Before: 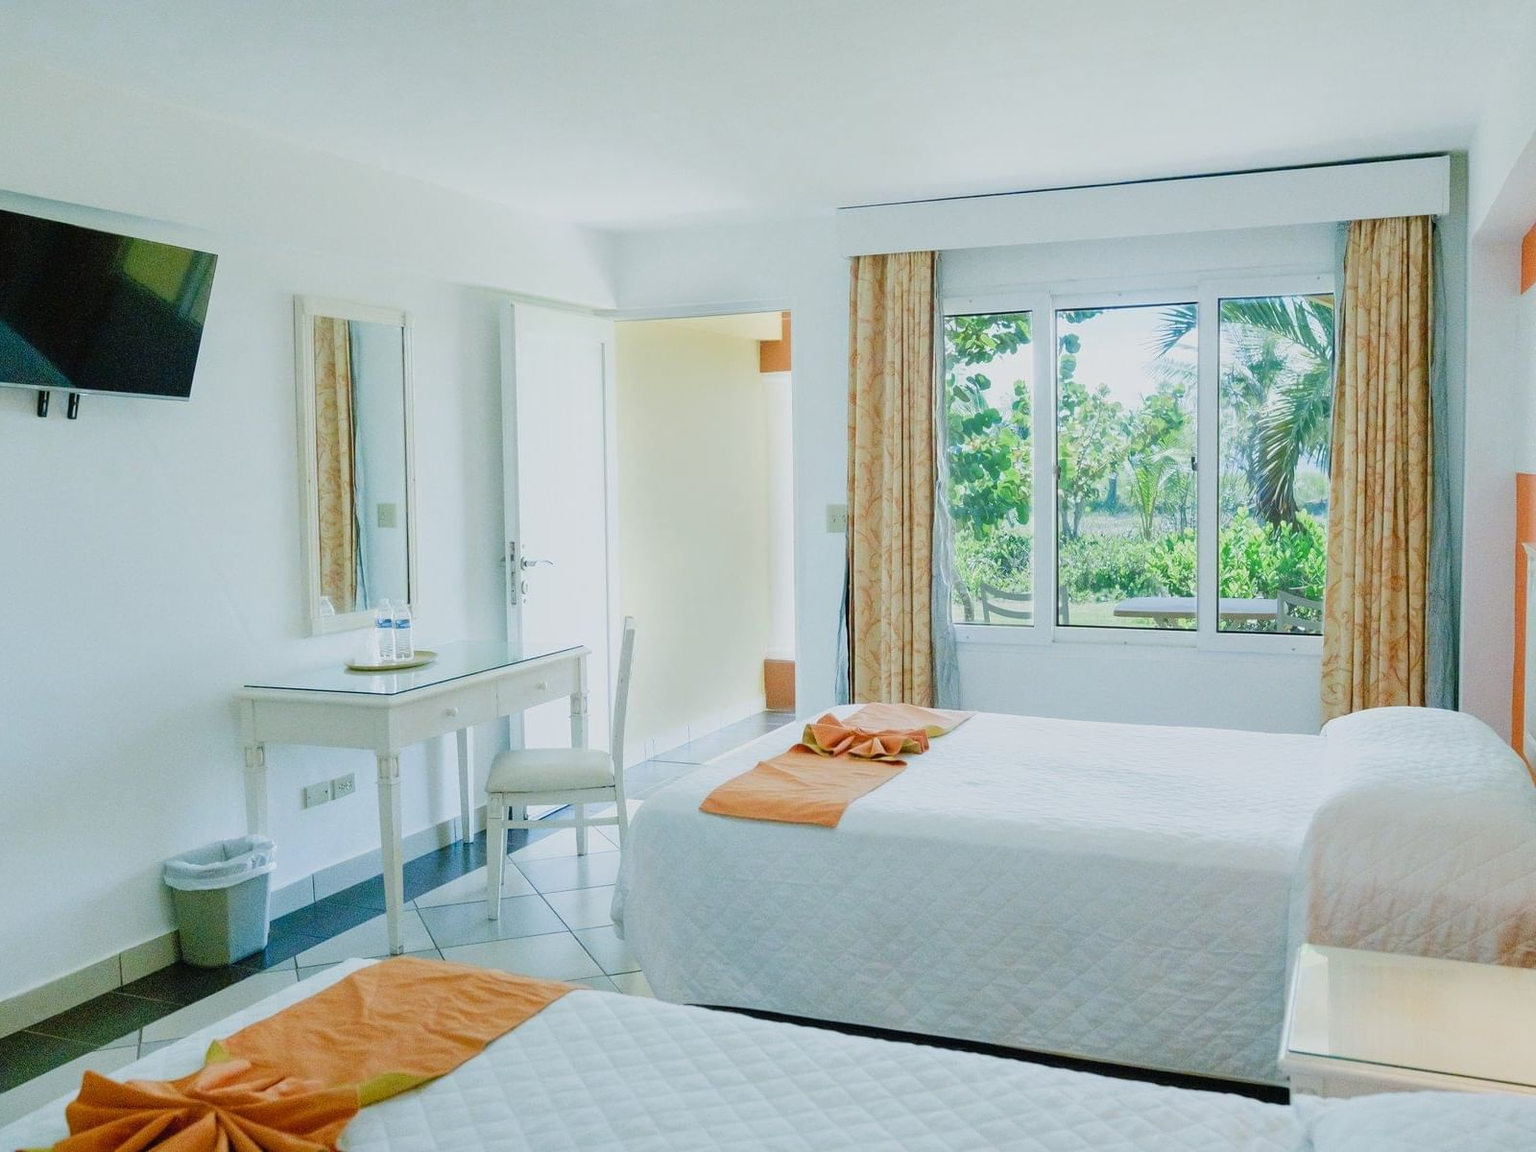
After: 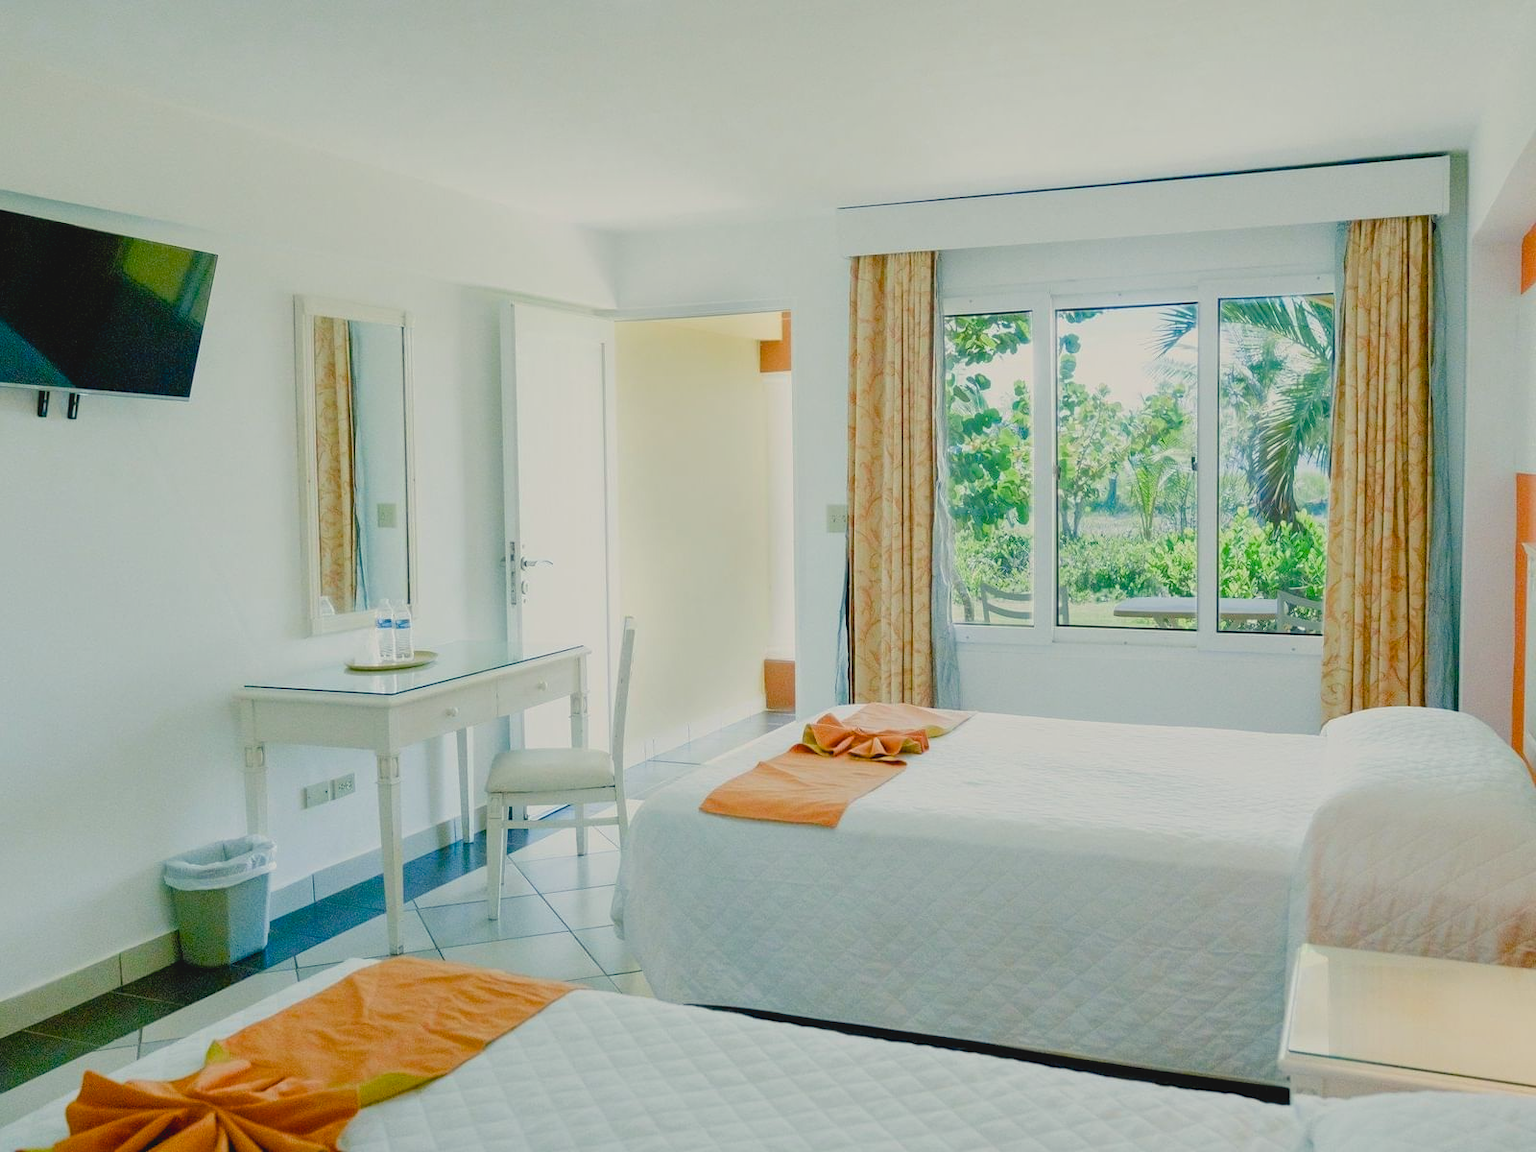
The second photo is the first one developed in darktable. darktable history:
contrast brightness saturation: contrast -0.12
color balance rgb: highlights gain › chroma 3.067%, highlights gain › hue 78.14°, global offset › luminance -0.482%, perceptual saturation grading › global saturation 20%, perceptual saturation grading › highlights -25.517%, perceptual saturation grading › shadows 26.012%
